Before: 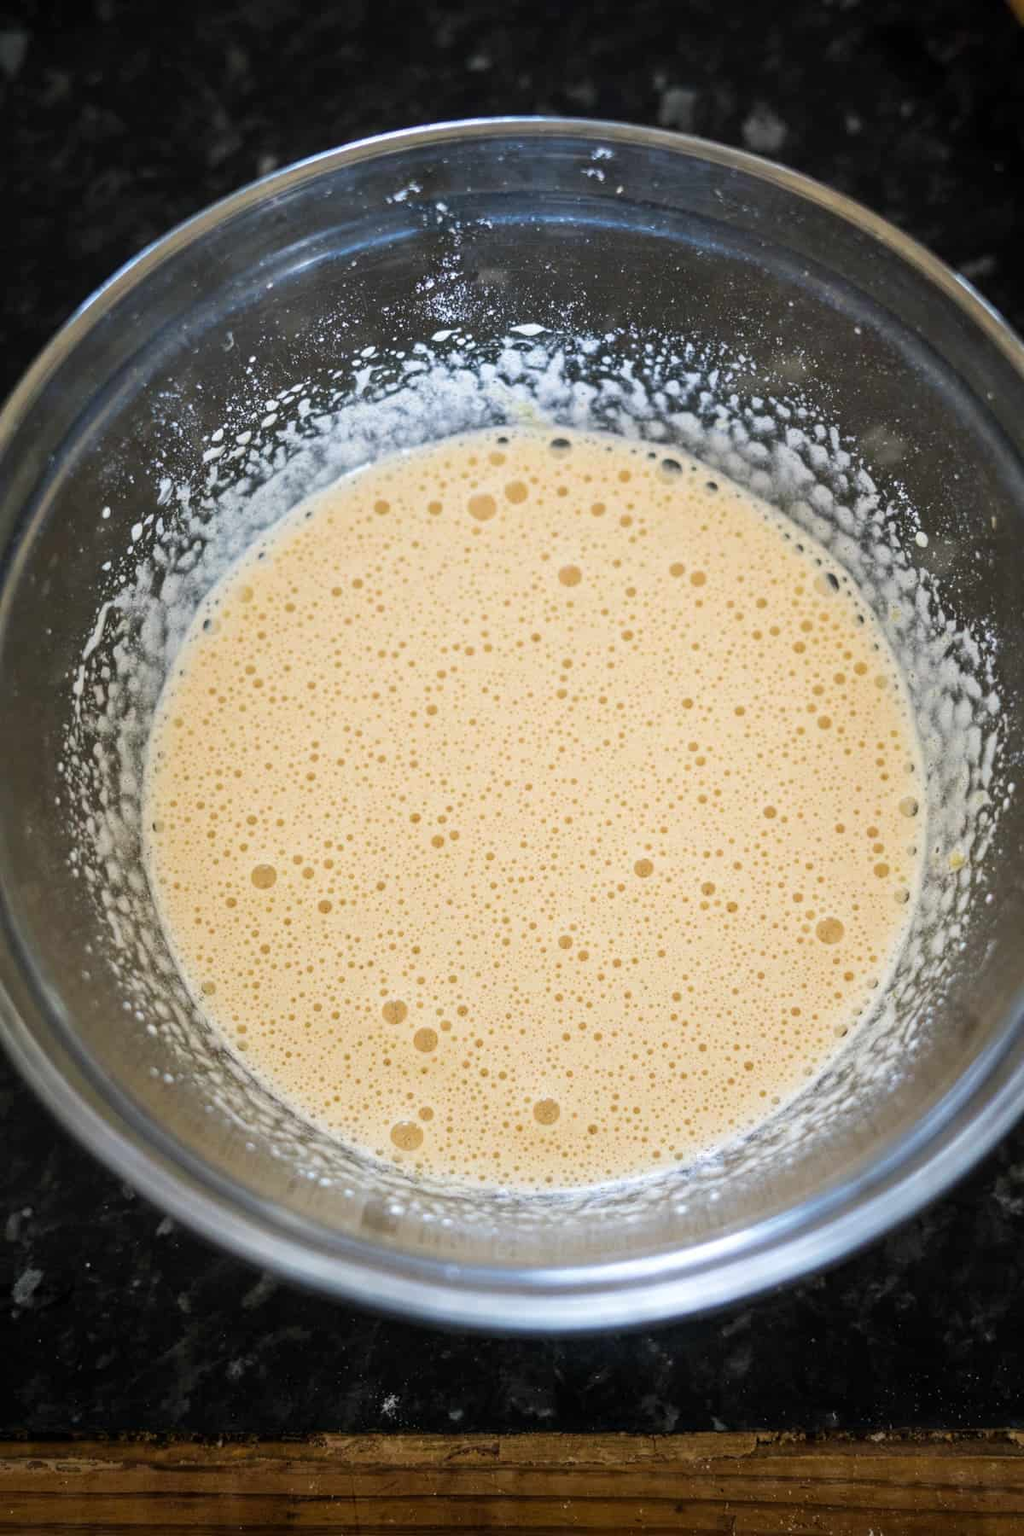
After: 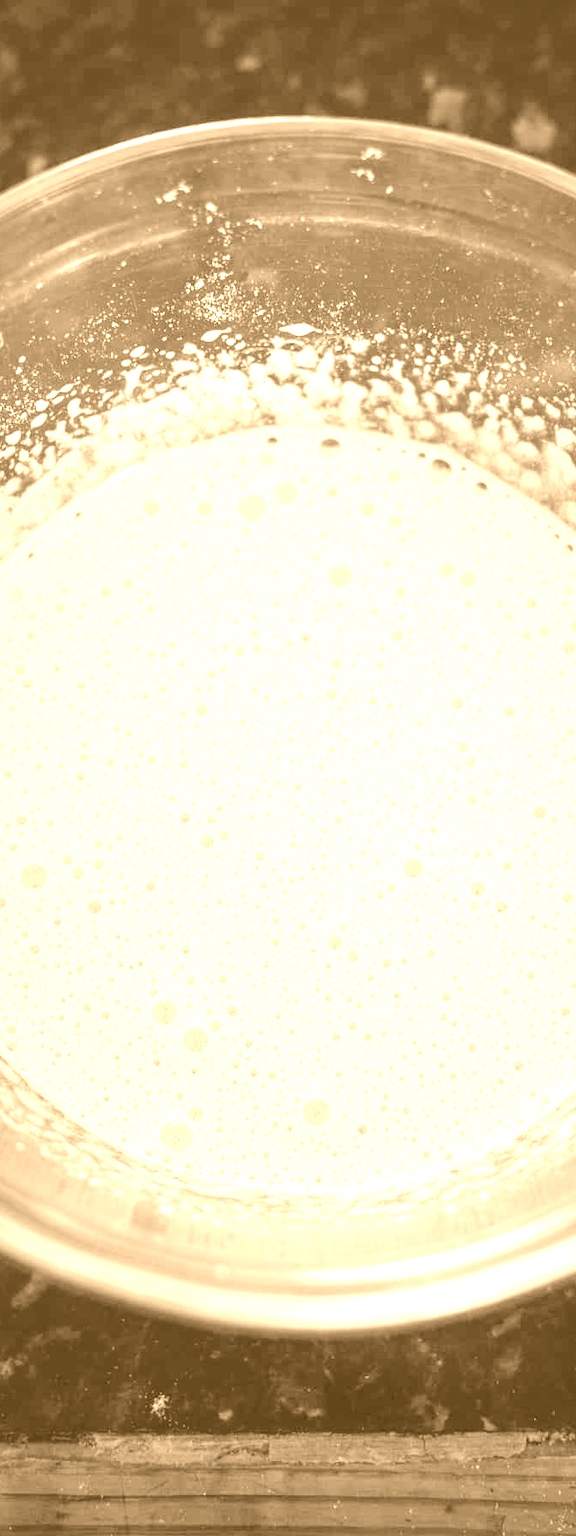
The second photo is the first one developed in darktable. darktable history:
crop and rotate: left 22.516%, right 21.234%
colorize: hue 28.8°, source mix 100%
contrast brightness saturation: brightness 0.18, saturation -0.5
